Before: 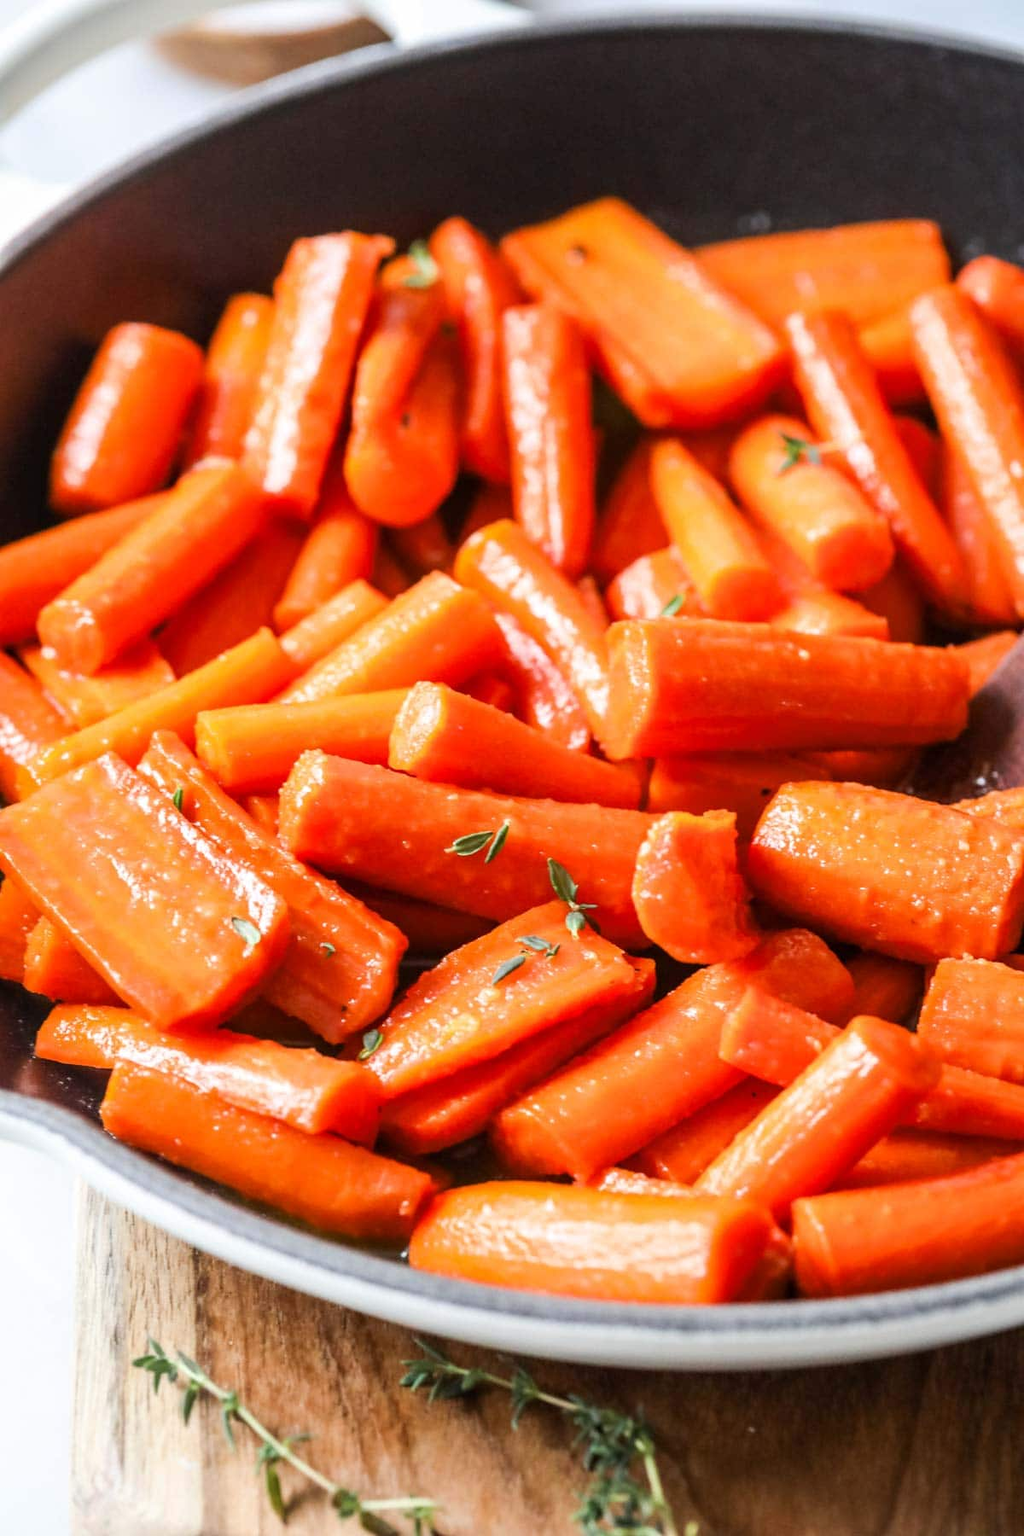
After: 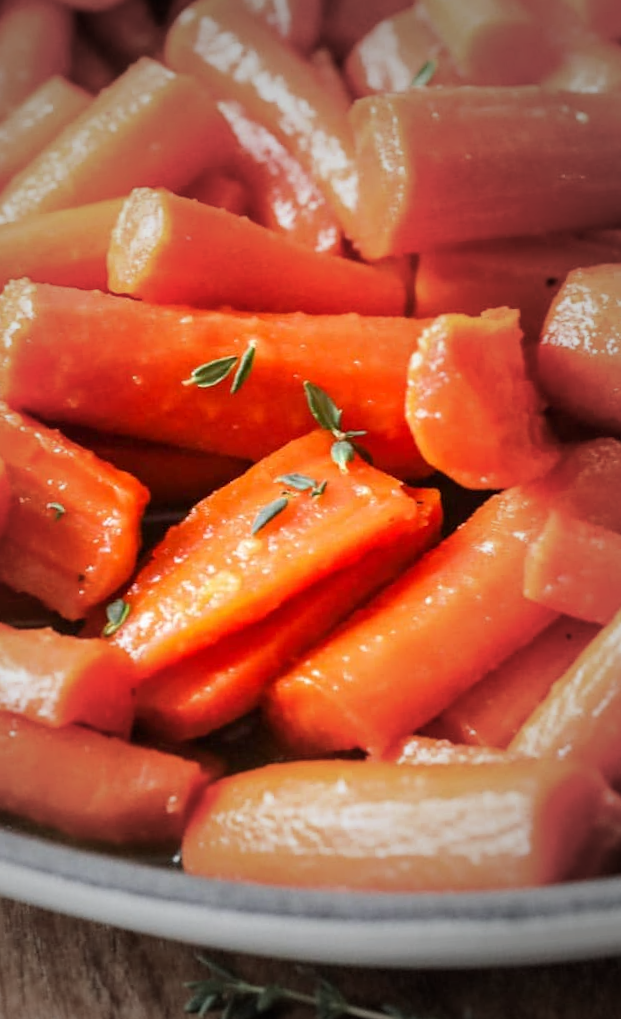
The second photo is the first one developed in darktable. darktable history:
rotate and perspective: rotation -5°, crop left 0.05, crop right 0.952, crop top 0.11, crop bottom 0.89
crop and rotate: left 29.237%, top 31.152%, right 19.807%
vignetting: fall-off start 33.76%, fall-off radius 64.94%, brightness -0.575, center (-0.12, -0.002), width/height ratio 0.959
